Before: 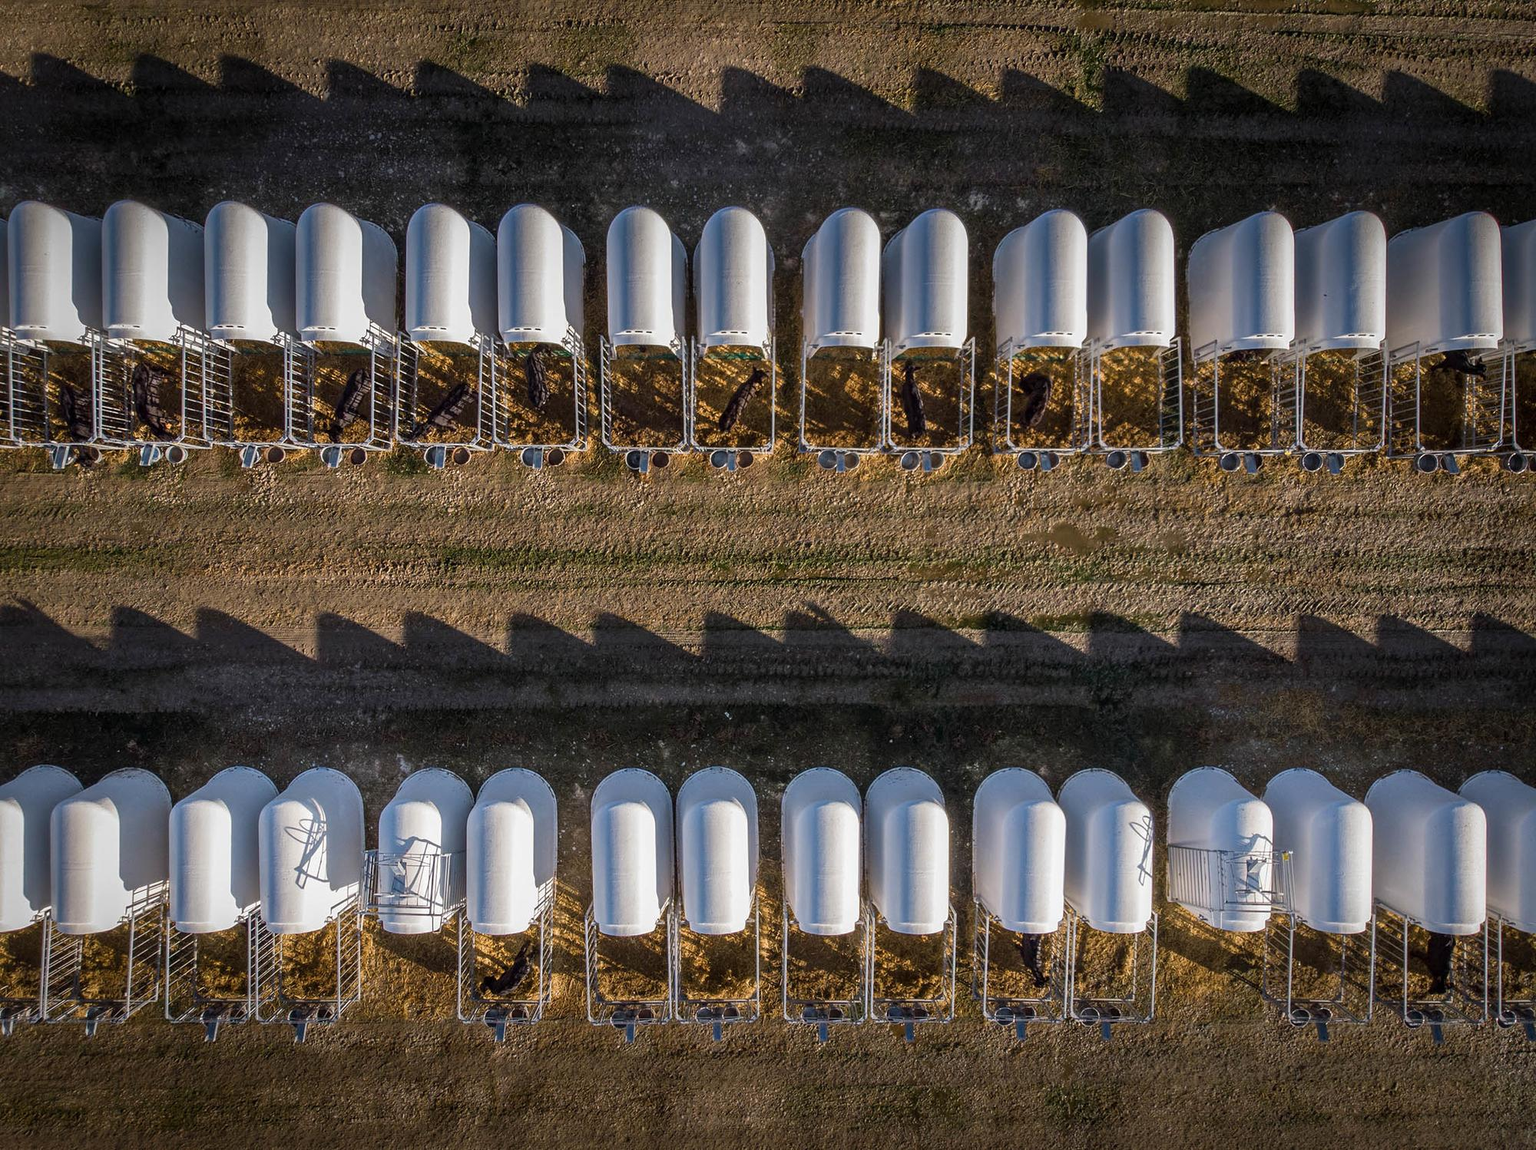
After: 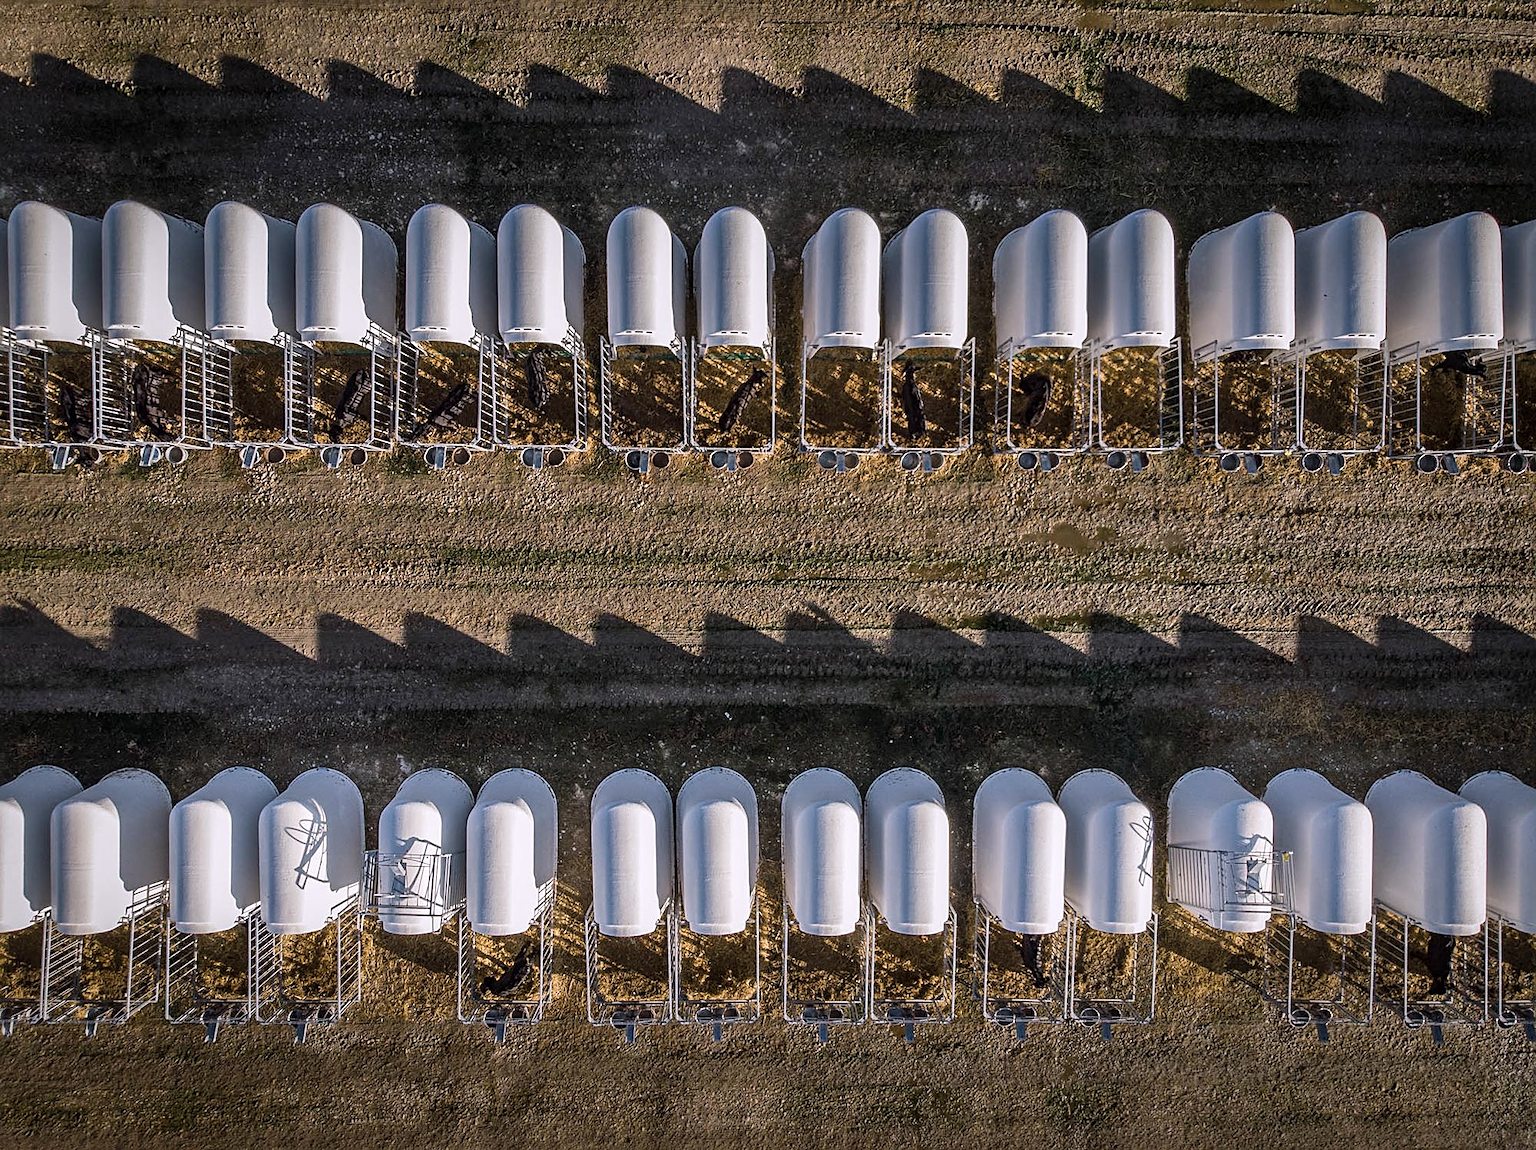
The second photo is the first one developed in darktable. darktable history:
sharpen: on, module defaults
contrast brightness saturation: contrast 0.104, saturation -0.304
shadows and highlights: soften with gaussian
color balance rgb: highlights gain › chroma 2.04%, highlights gain › hue 288.72°, perceptual saturation grading › global saturation 19.091%, global vibrance 14.358%
